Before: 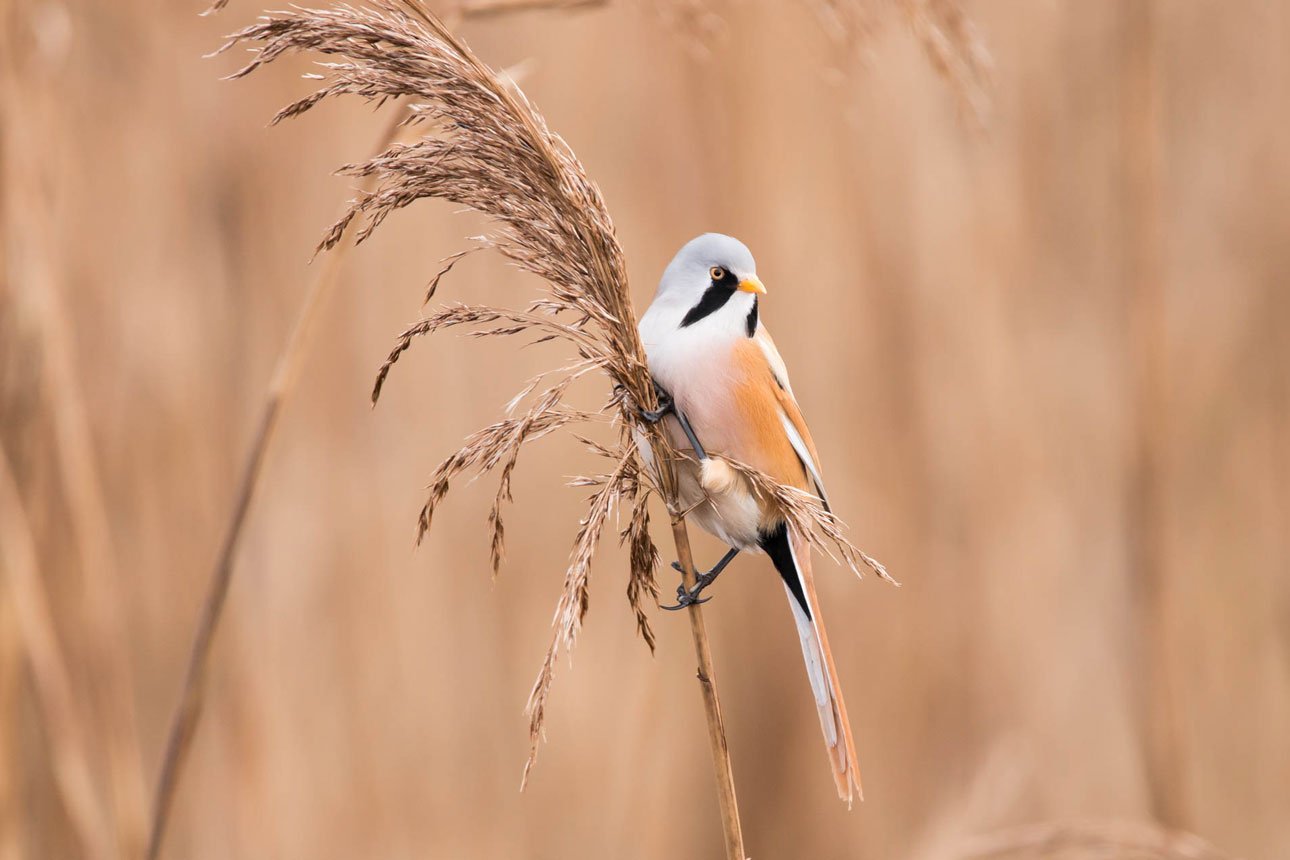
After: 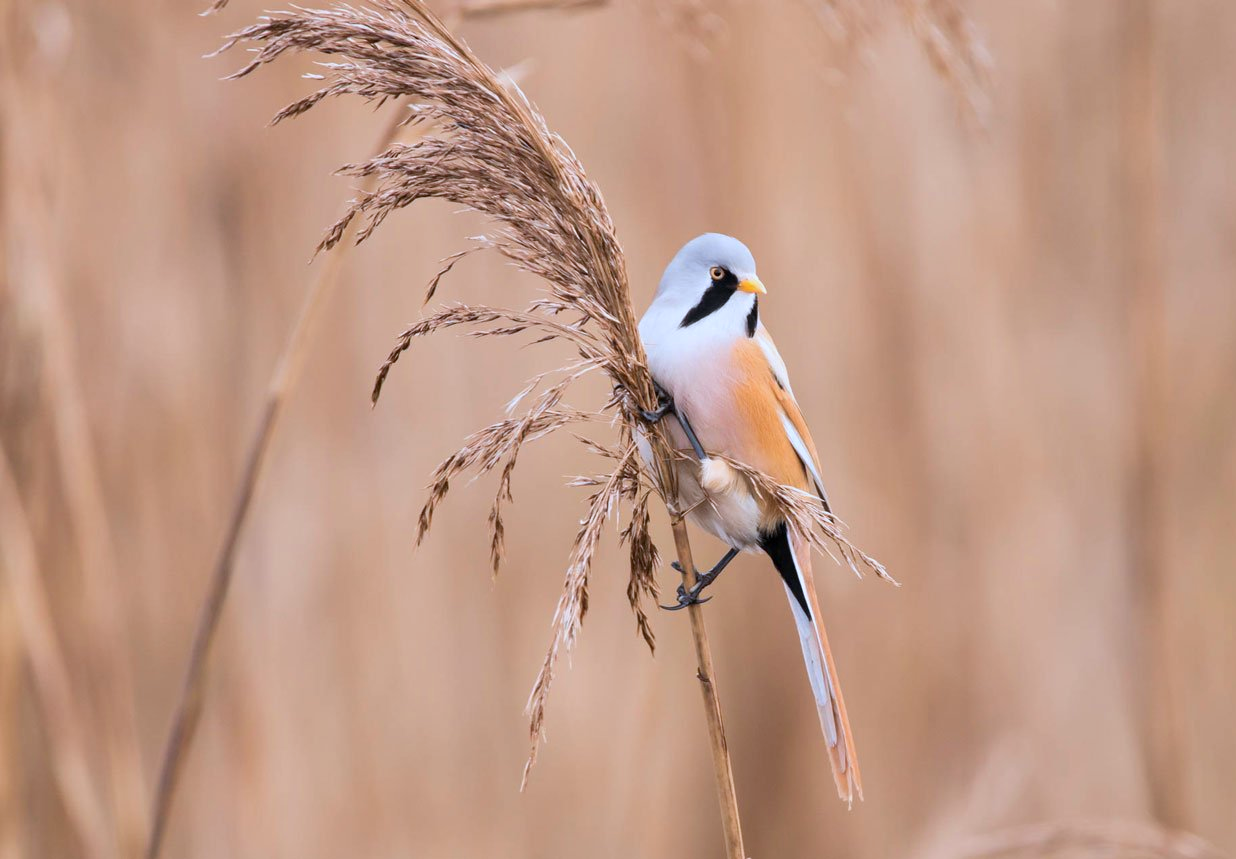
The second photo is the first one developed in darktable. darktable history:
crop: right 4.126%, bottom 0.031%
color calibration: output R [0.994, 0.059, -0.119, 0], output G [-0.036, 1.09, -0.119, 0], output B [0.078, -0.108, 0.961, 0], illuminant custom, x 0.371, y 0.382, temperature 4281.14 K
